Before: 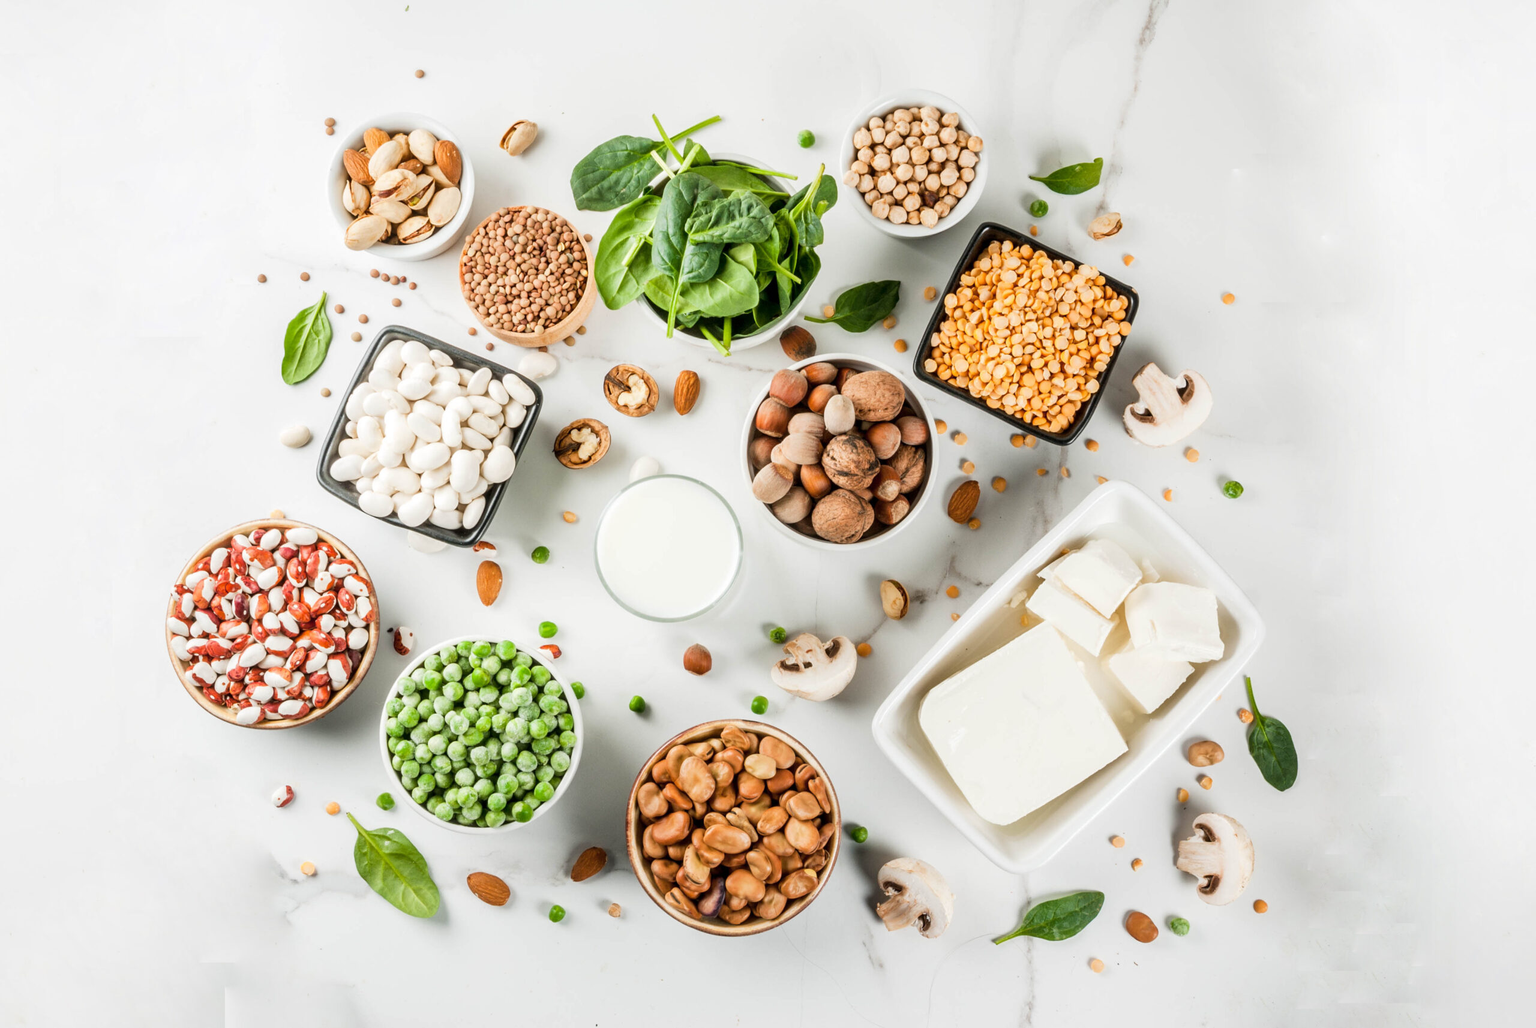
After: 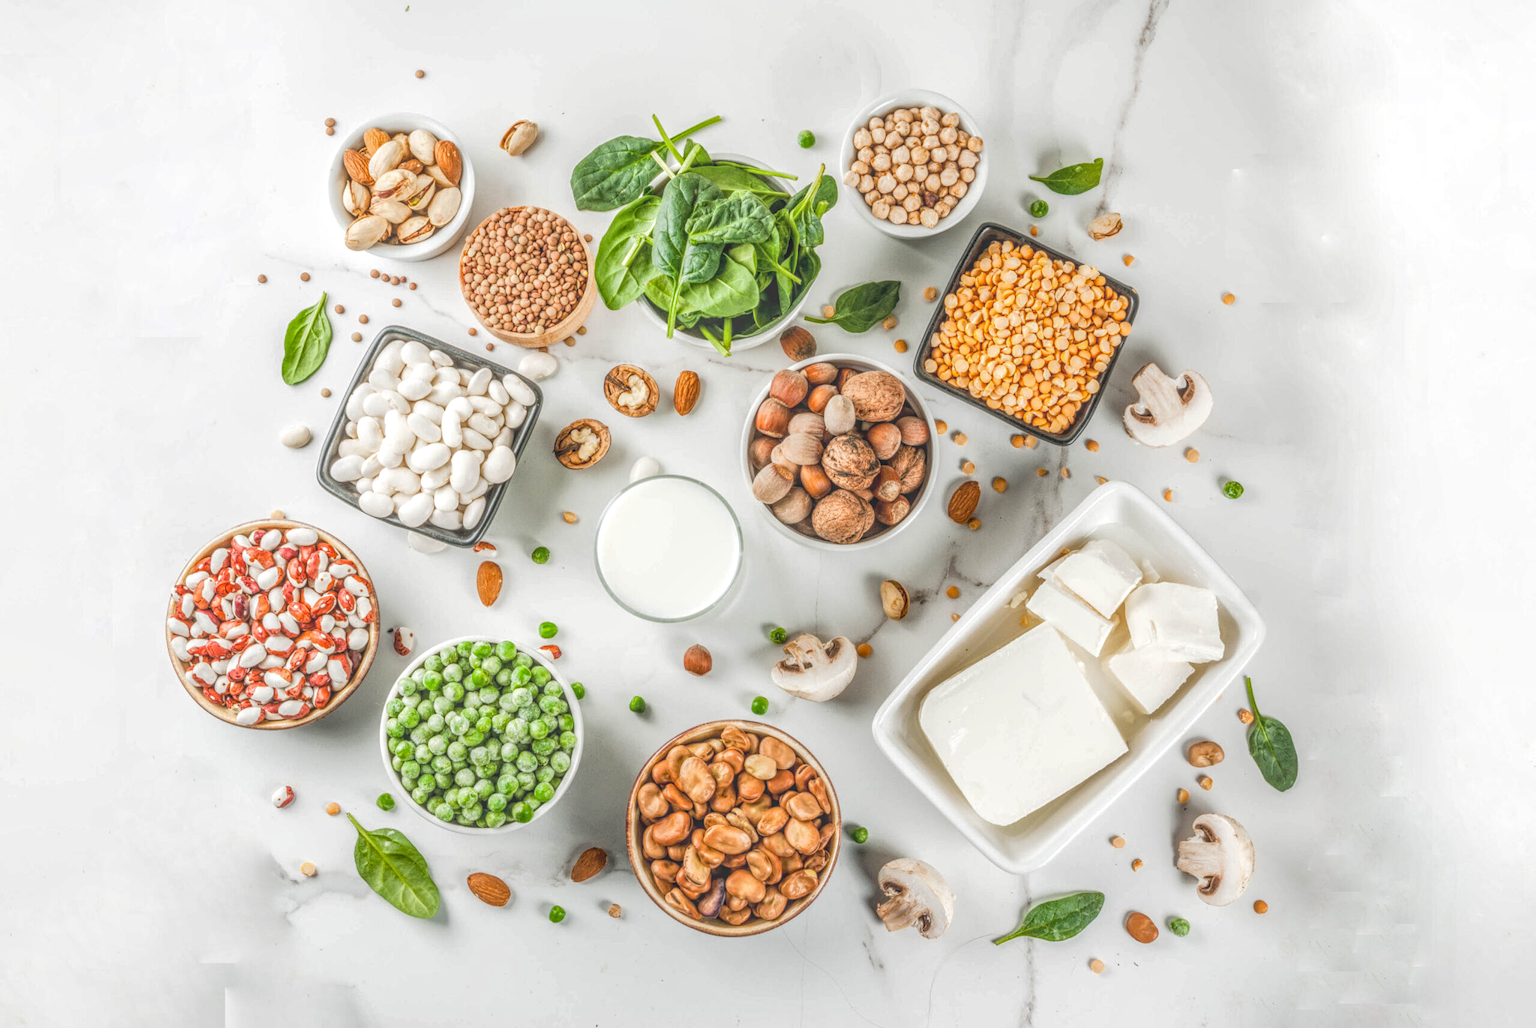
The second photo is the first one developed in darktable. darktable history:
local contrast: highlights 20%, shadows 30%, detail 200%, midtone range 0.2
